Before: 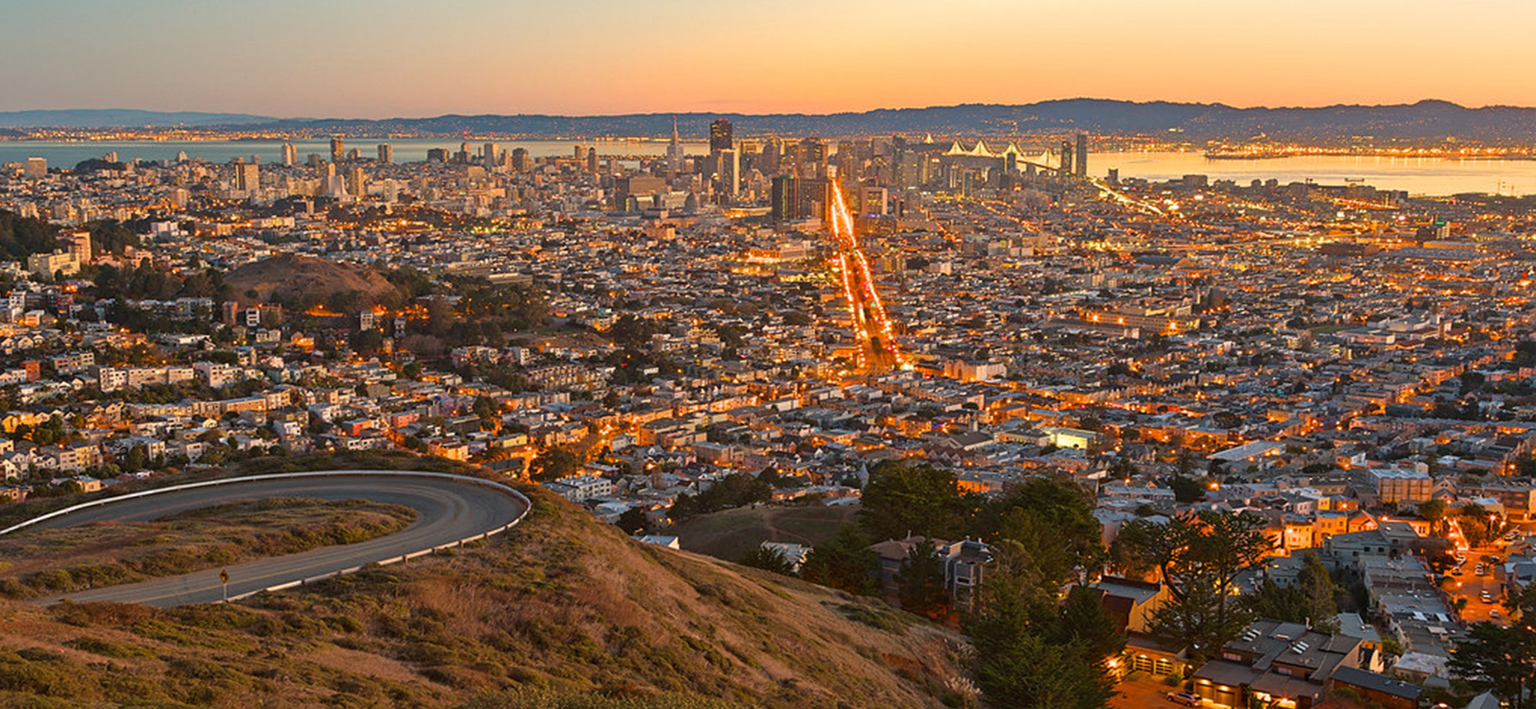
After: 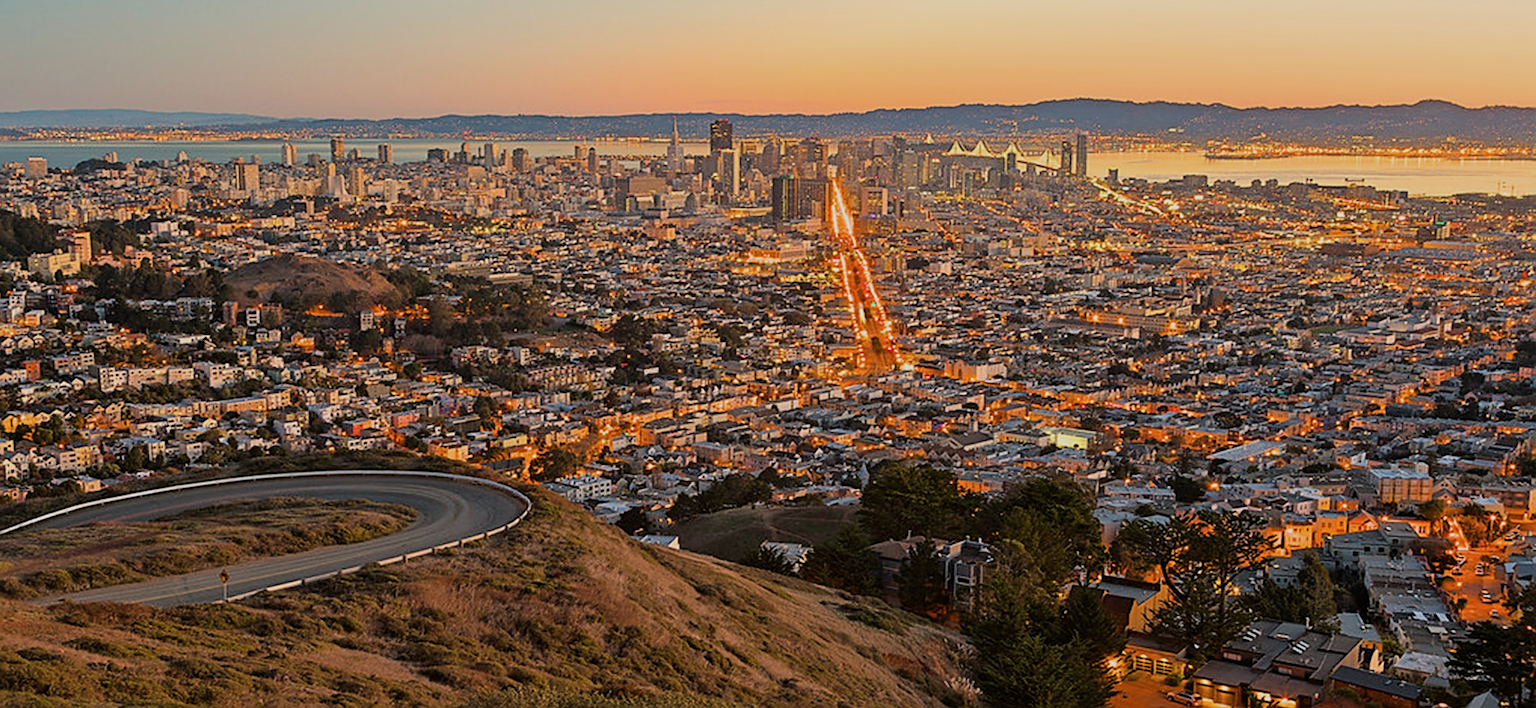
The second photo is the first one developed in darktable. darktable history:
sharpen: amount 0.478
contrast brightness saturation: contrast 0.01, saturation -0.05
filmic rgb: black relative exposure -7.65 EV, white relative exposure 4.56 EV, hardness 3.61, color science v6 (2022)
